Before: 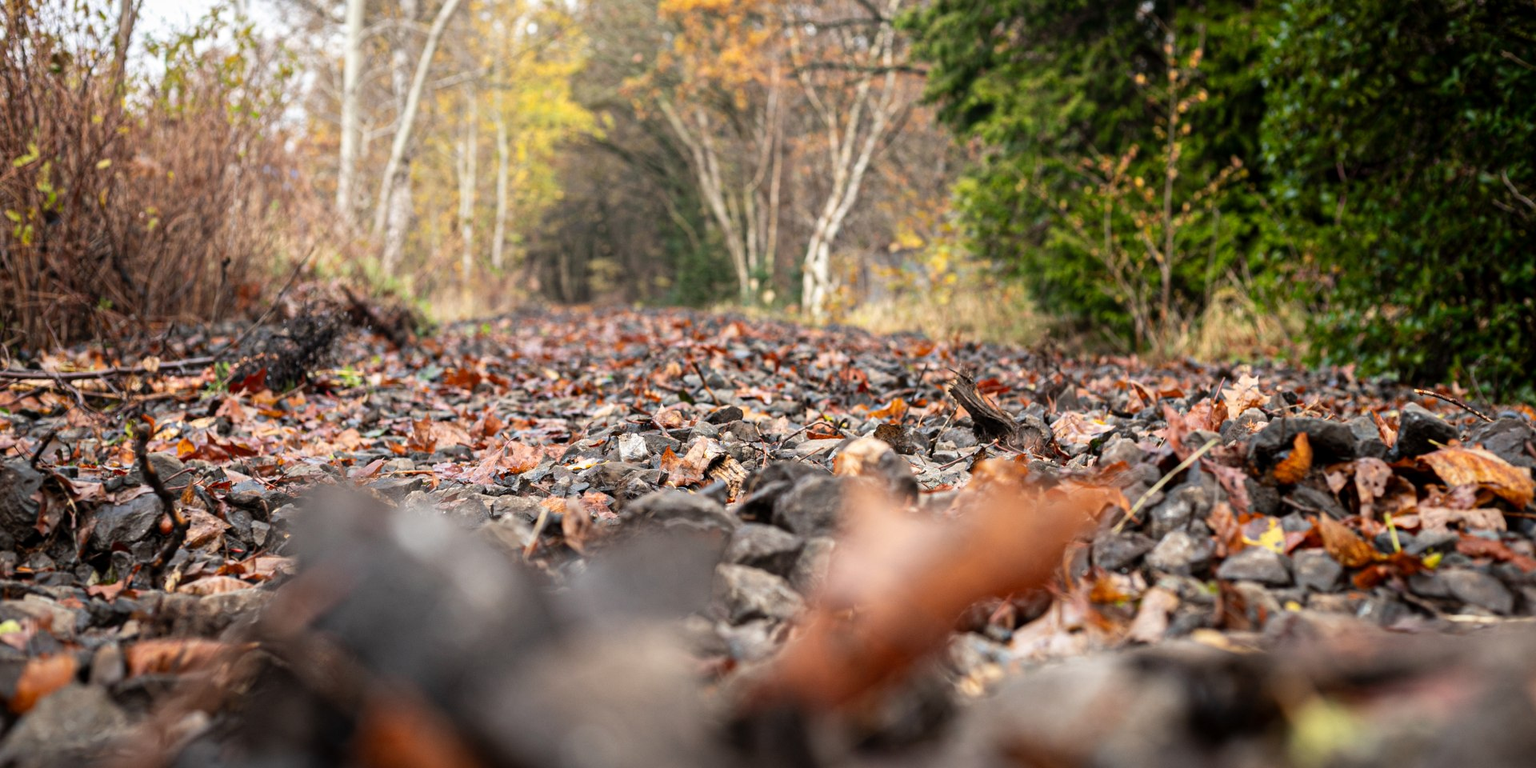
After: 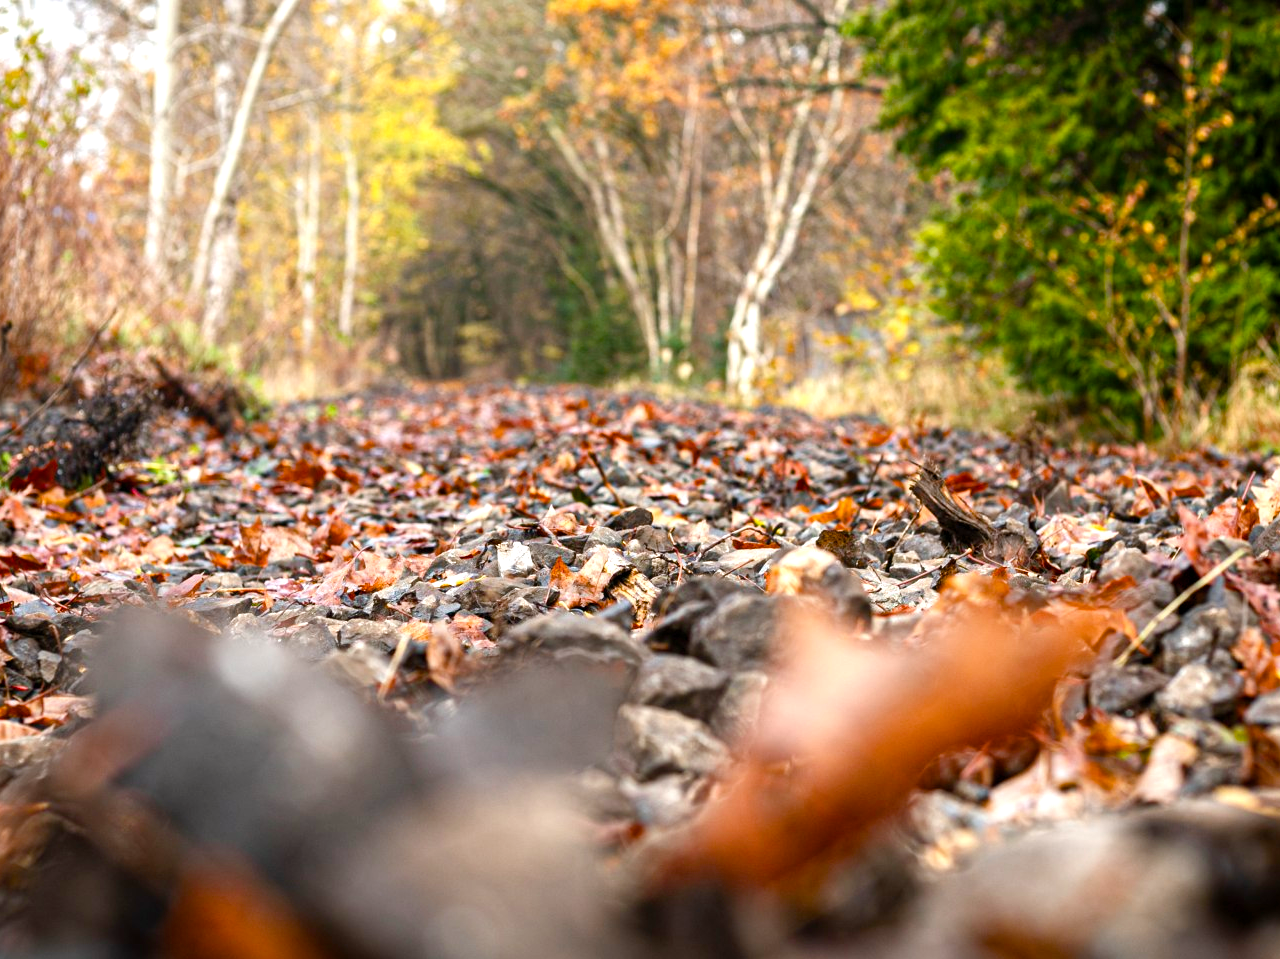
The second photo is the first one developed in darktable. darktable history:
crop and rotate: left 14.394%, right 18.927%
color balance rgb: shadows lift › chroma 0.942%, shadows lift › hue 113.9°, perceptual saturation grading › global saturation 20%, perceptual saturation grading › highlights -25.127%, perceptual saturation grading › shadows 49.447%, perceptual brilliance grading › global brilliance 12.799%, global vibrance 14.497%
